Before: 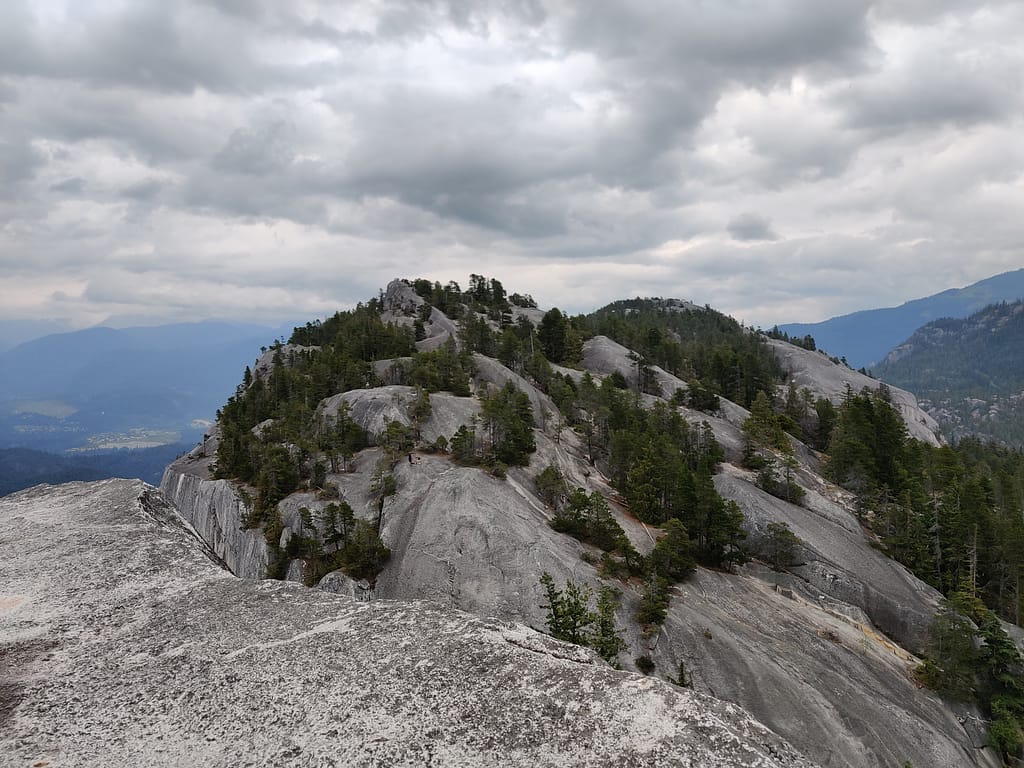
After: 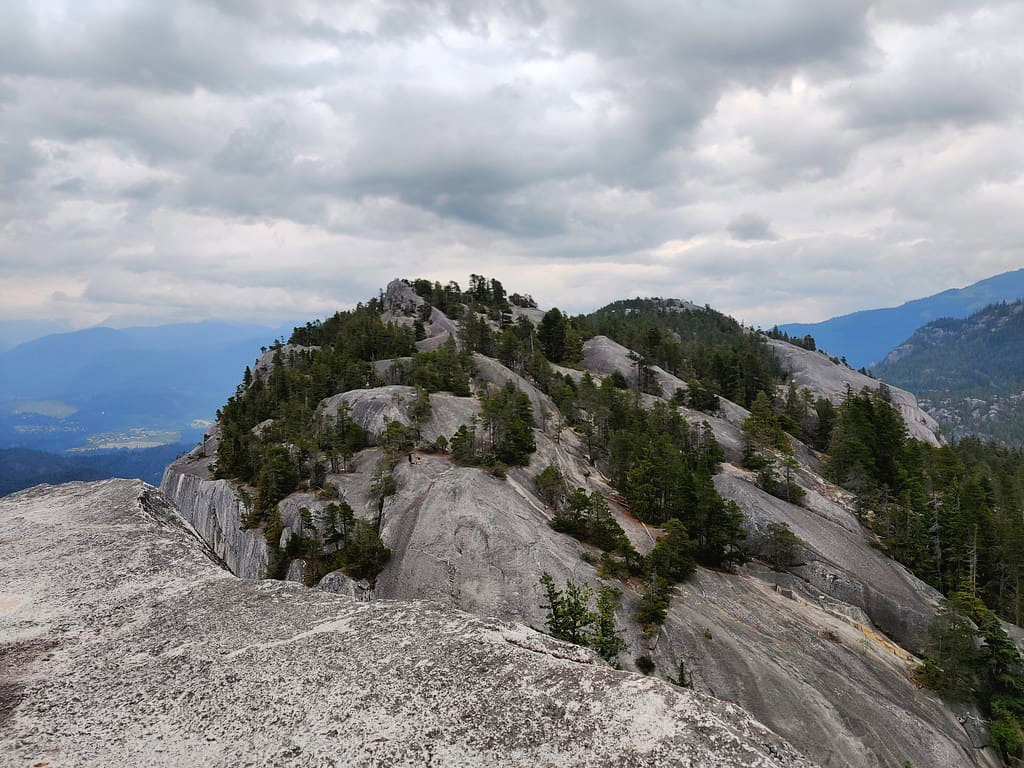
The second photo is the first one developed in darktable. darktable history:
contrast brightness saturation: brightness 0.09, saturation 0.19
tone curve: curves: ch0 [(0, 0) (0.003, 0.019) (0.011, 0.019) (0.025, 0.022) (0.044, 0.026) (0.069, 0.032) (0.1, 0.052) (0.136, 0.081) (0.177, 0.123) (0.224, 0.17) (0.277, 0.219) (0.335, 0.276) (0.399, 0.344) (0.468, 0.421) (0.543, 0.508) (0.623, 0.604) (0.709, 0.705) (0.801, 0.797) (0.898, 0.894) (1, 1)], preserve colors none
